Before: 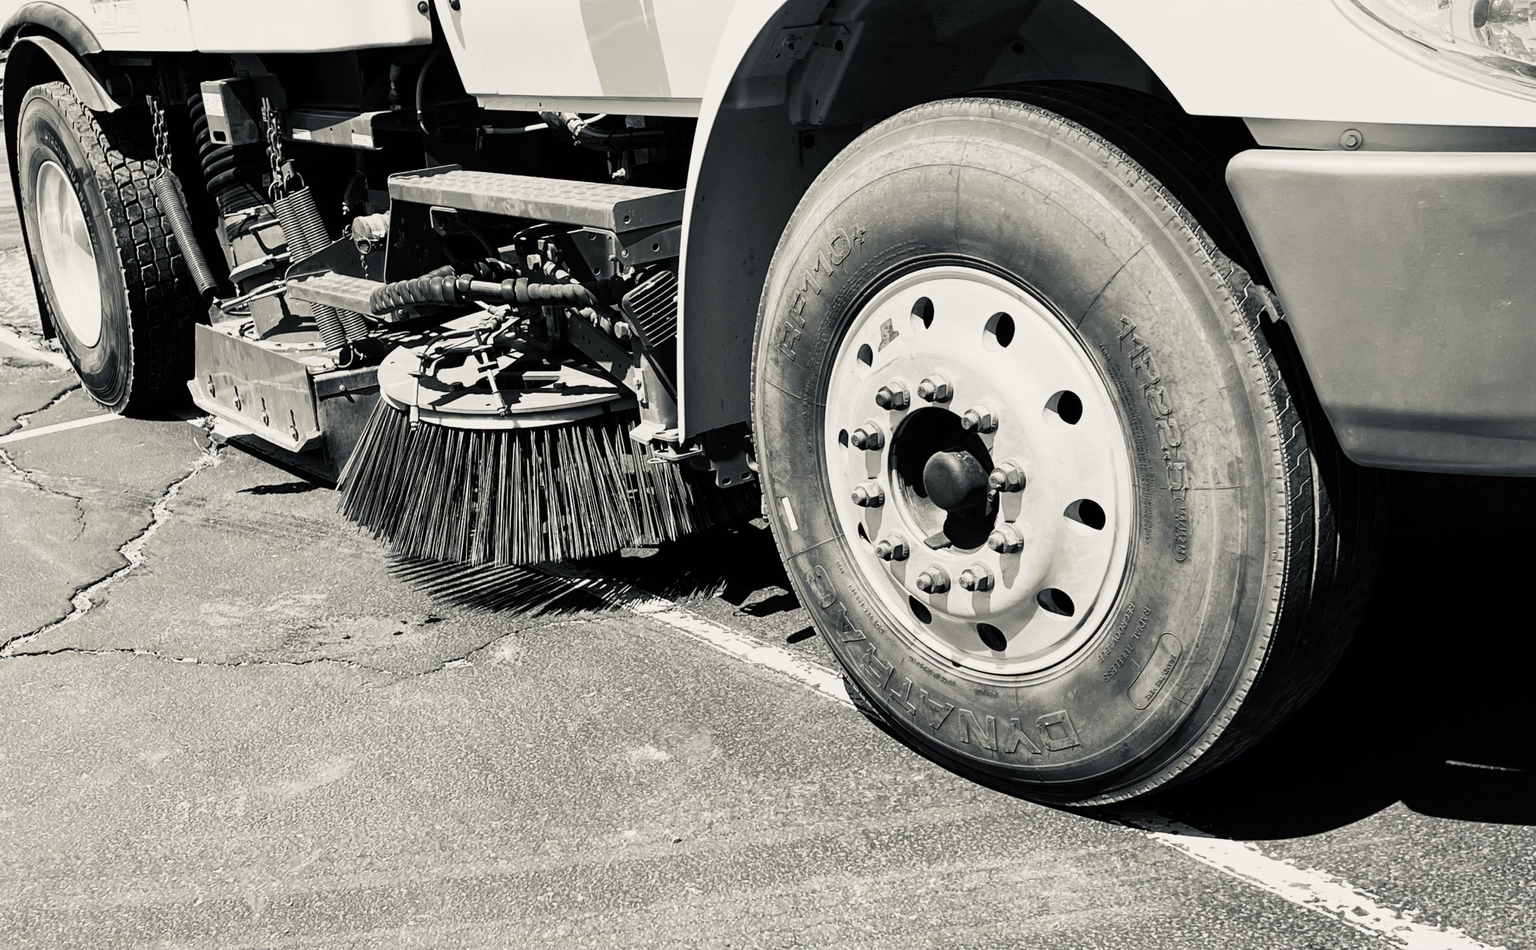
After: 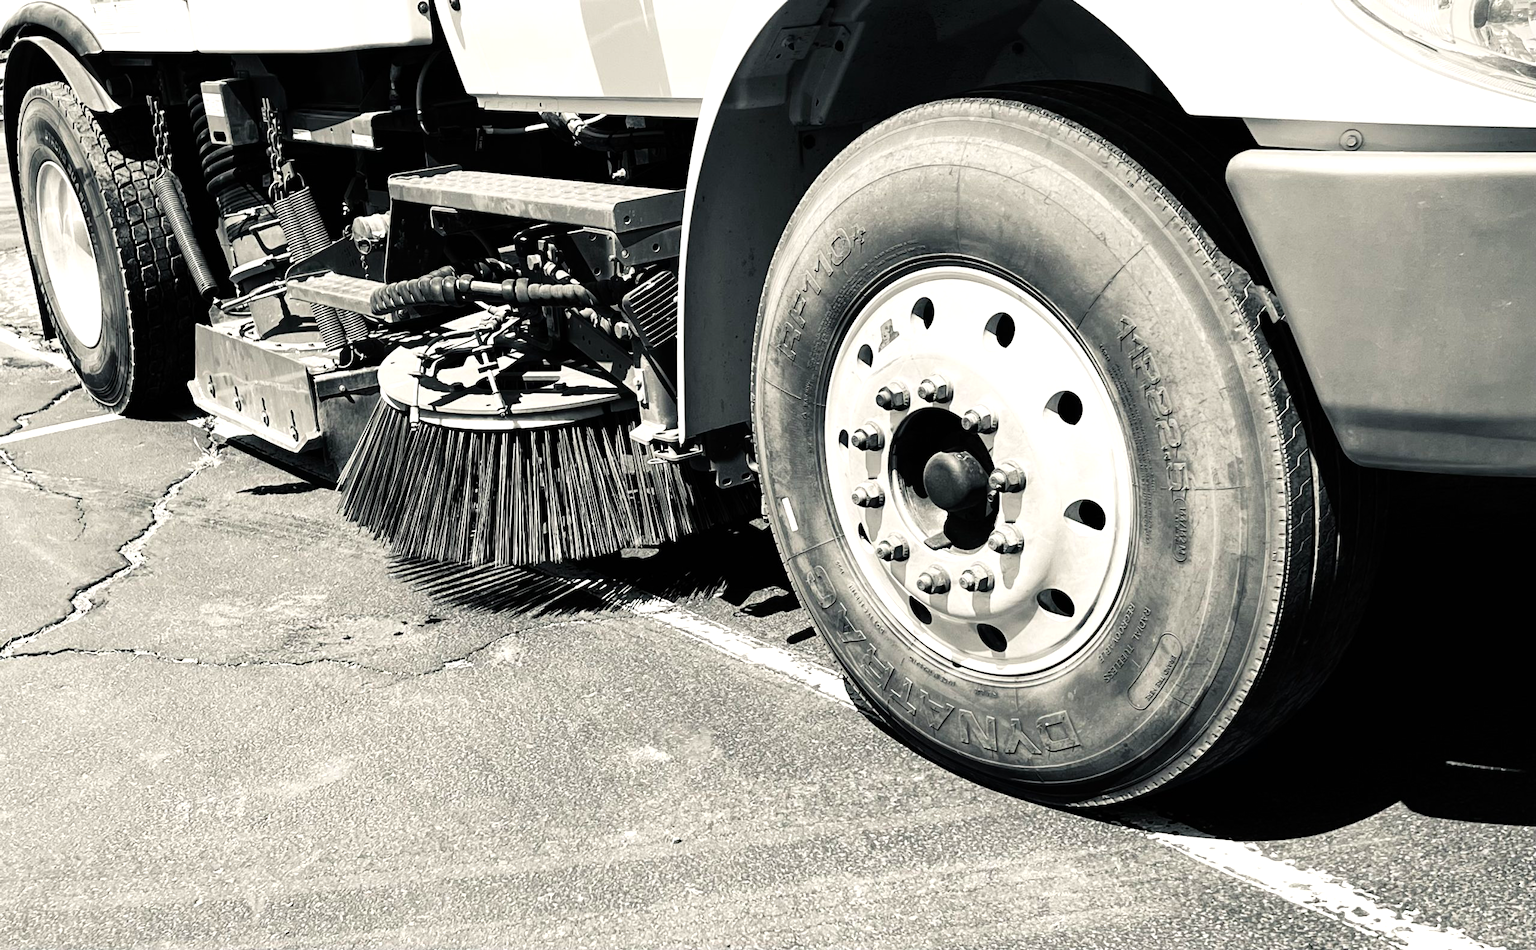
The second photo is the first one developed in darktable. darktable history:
tone equalizer: -8 EV -0.444 EV, -7 EV -0.36 EV, -6 EV -0.346 EV, -5 EV -0.19 EV, -3 EV 0.221 EV, -2 EV 0.34 EV, -1 EV 0.409 EV, +0 EV 0.417 EV, mask exposure compensation -0.508 EV
